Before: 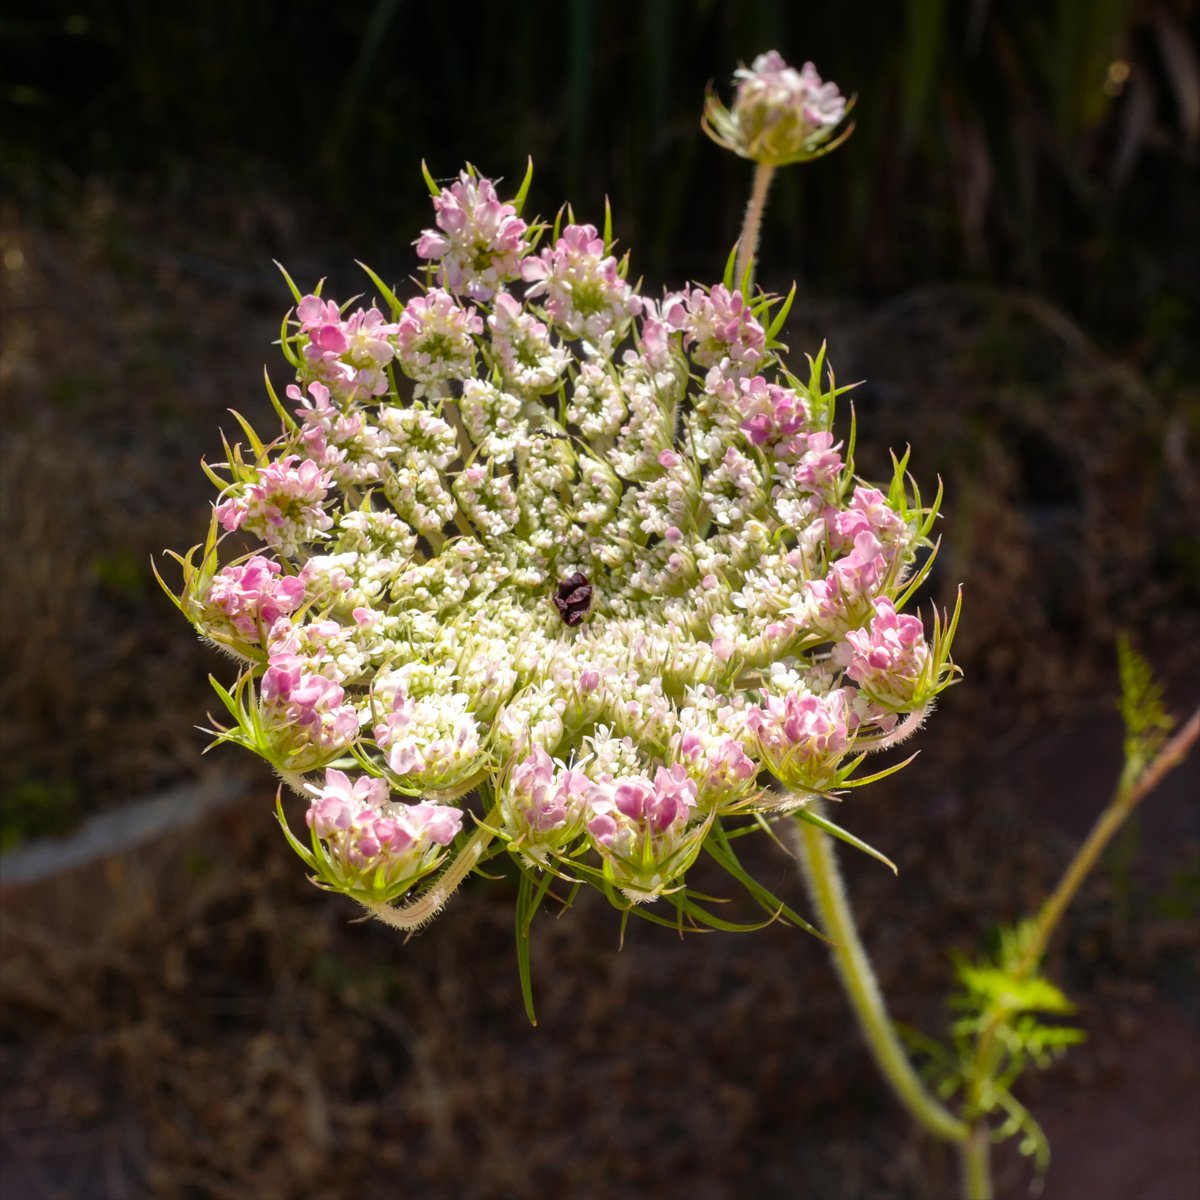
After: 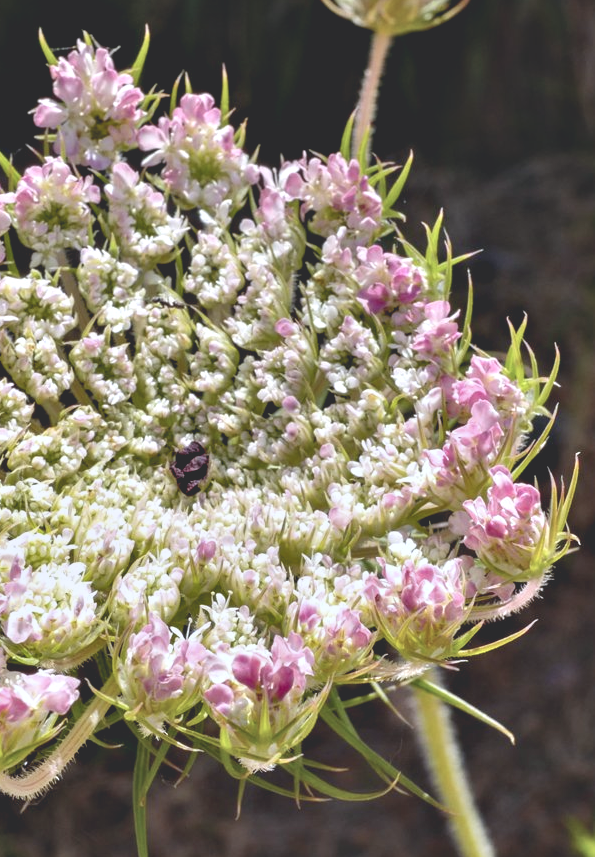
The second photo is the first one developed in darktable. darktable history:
color correction: highlights a* -0.122, highlights b* -5.71, shadows a* -0.133, shadows b* -0.124
crop: left 31.958%, top 10.987%, right 18.419%, bottom 17.557%
contrast equalizer: octaves 7, y [[0.6 ×6], [0.55 ×6], [0 ×6], [0 ×6], [0 ×6]]
tone curve: curves: ch0 [(0, 0.172) (1, 0.91)], preserve colors none
